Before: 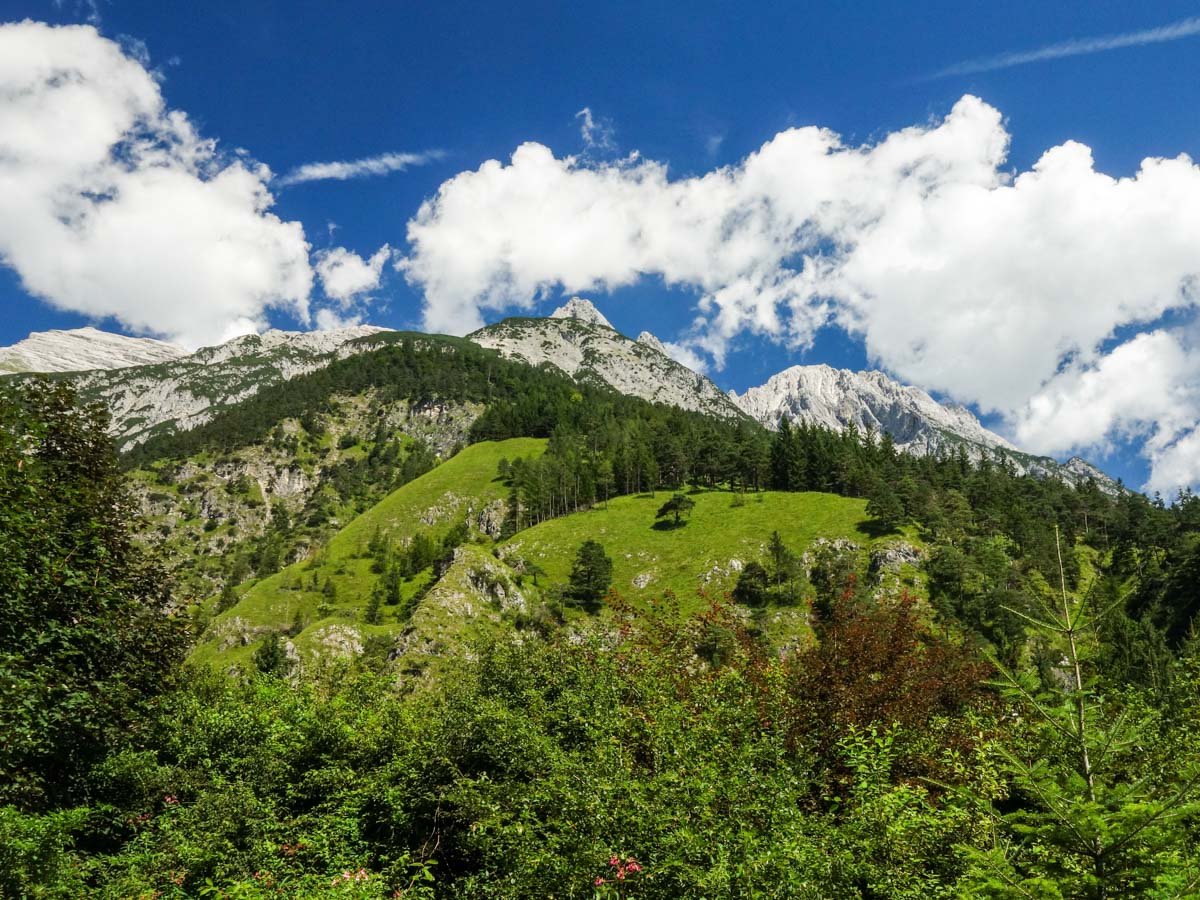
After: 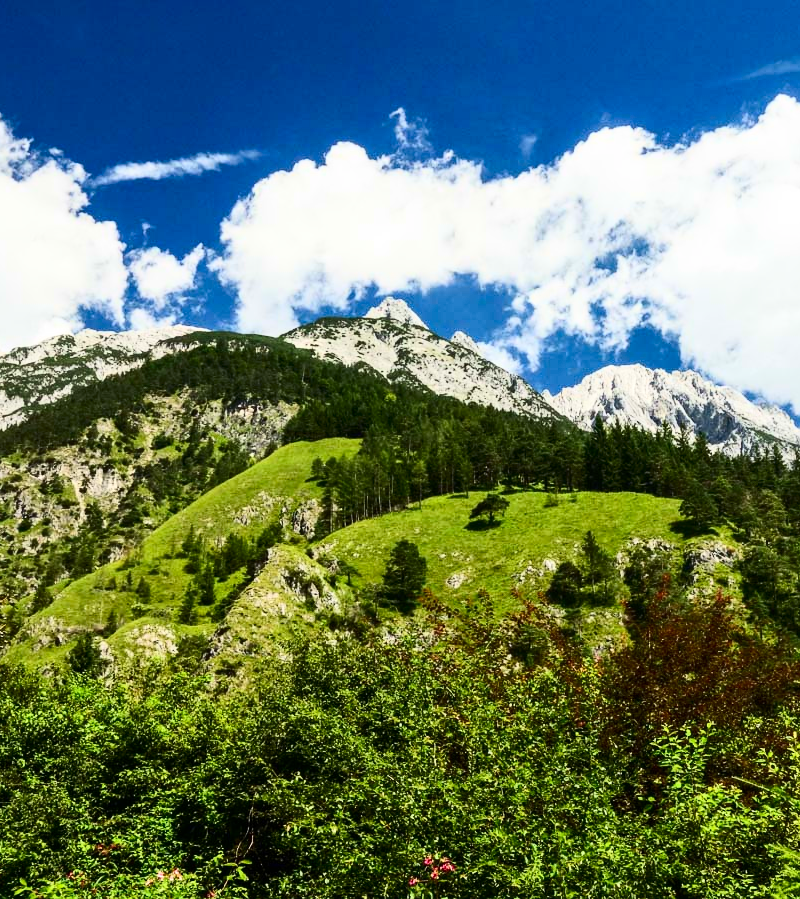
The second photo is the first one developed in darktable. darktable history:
tone equalizer: on, module defaults
crop and rotate: left 15.546%, right 17.787%
contrast brightness saturation: contrast 0.4, brightness 0.1, saturation 0.21
